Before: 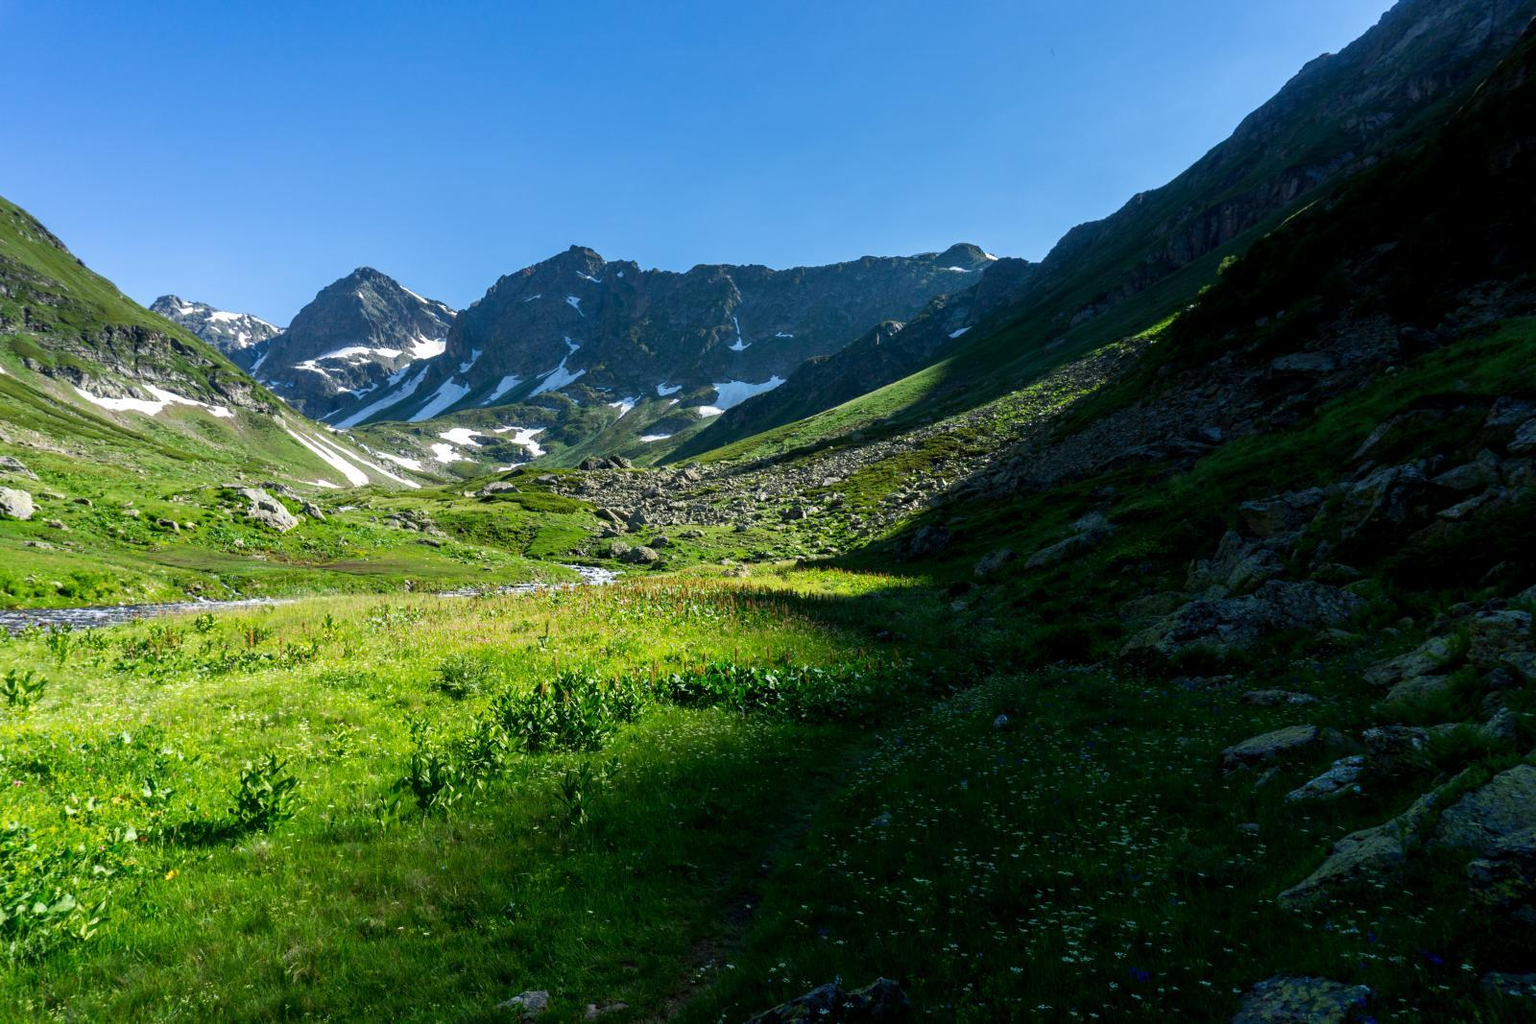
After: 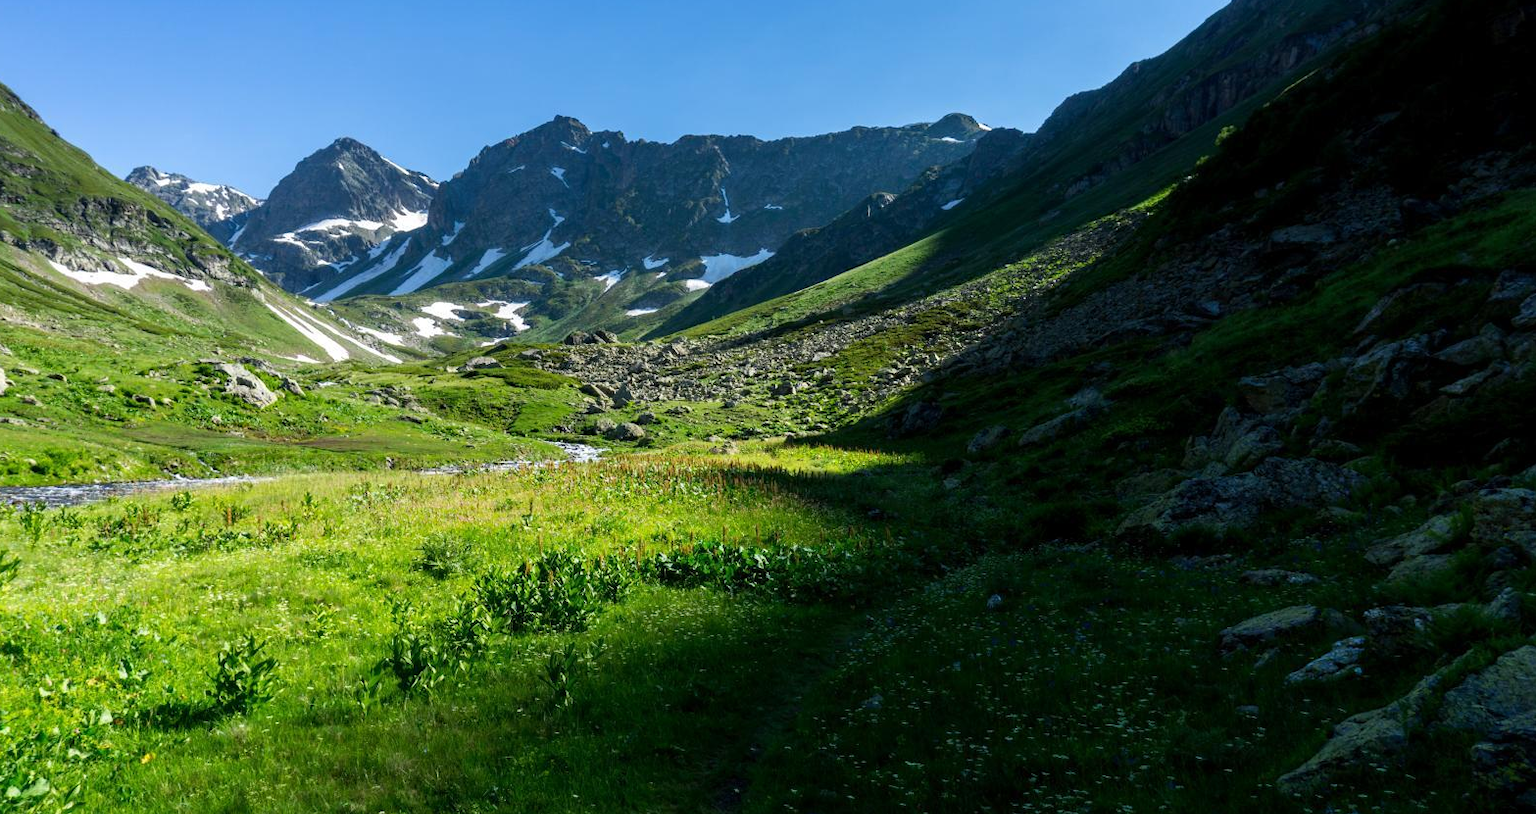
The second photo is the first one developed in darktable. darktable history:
crop and rotate: left 1.8%, top 12.963%, right 0.232%, bottom 9.153%
